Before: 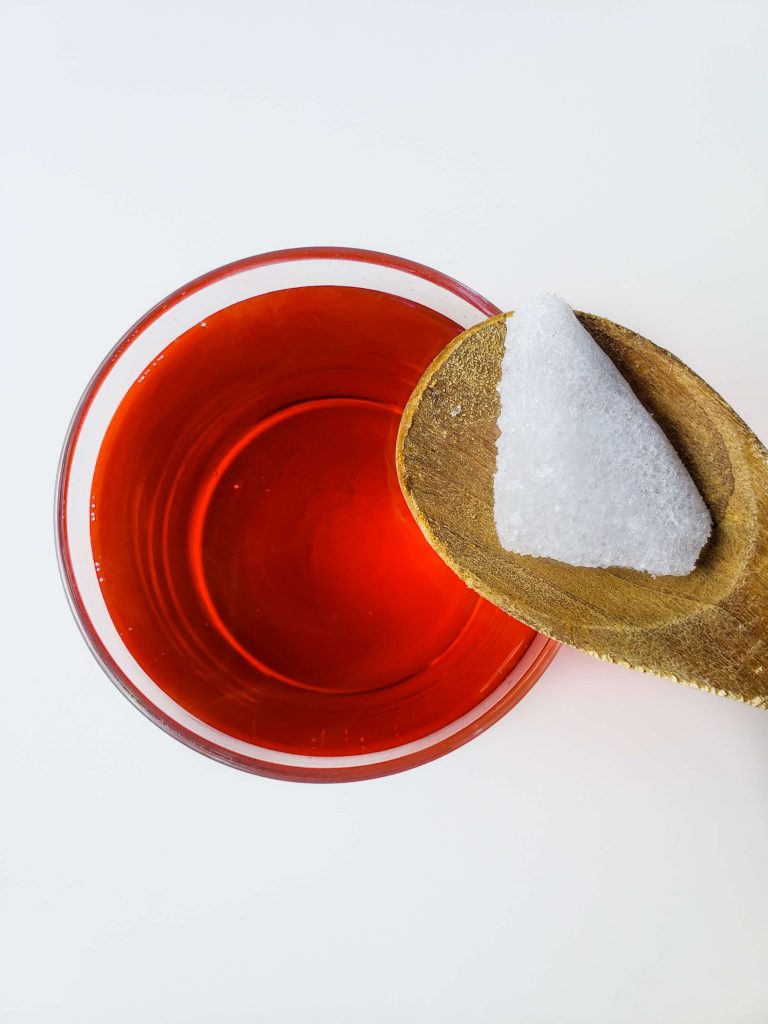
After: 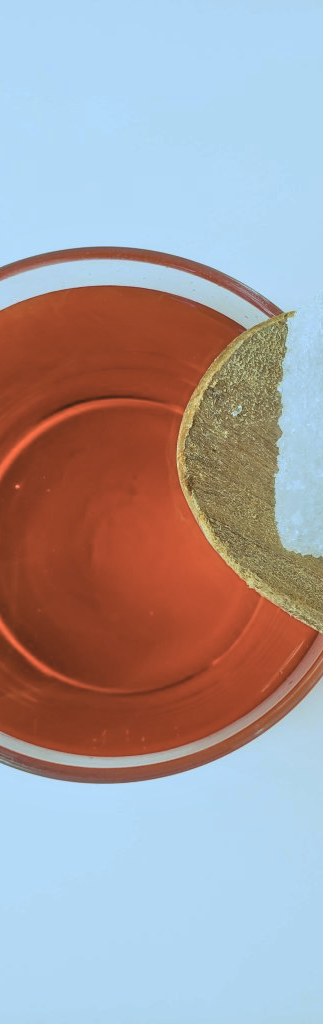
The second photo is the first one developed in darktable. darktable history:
tone equalizer: -7 EV 0.15 EV, -6 EV 0.6 EV, -5 EV 1.15 EV, -4 EV 1.33 EV, -3 EV 1.15 EV, -2 EV 0.6 EV, -1 EV 0.15 EV, mask exposure compensation -0.5 EV
rgb curve: curves: ch0 [(0.123, 0.061) (0.995, 0.887)]; ch1 [(0.06, 0.116) (1, 0.906)]; ch2 [(0, 0) (0.824, 0.69) (1, 1)], mode RGB, independent channels, compensate middle gray true
crop: left 28.583%, right 29.231%
color correction: highlights a* -12.64, highlights b* -18.1, saturation 0.7
